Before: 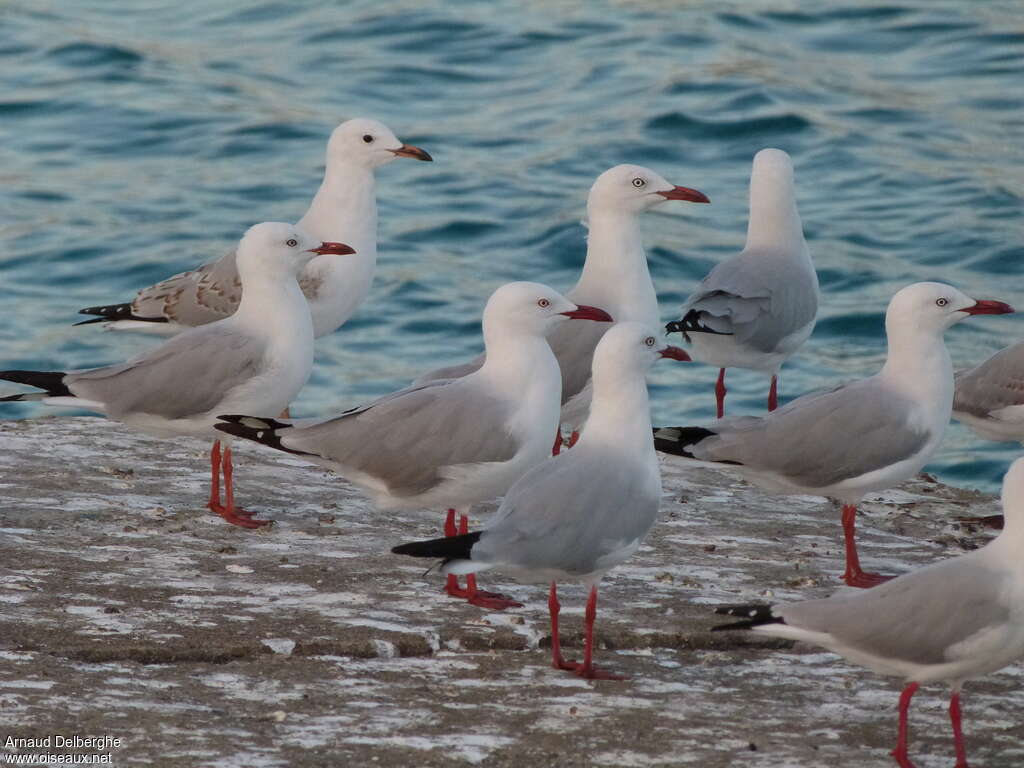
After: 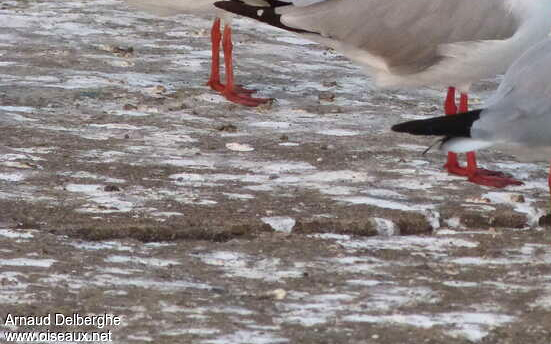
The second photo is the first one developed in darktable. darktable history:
exposure: black level correction 0, exposure 0.682 EV, compensate highlight preservation false
crop and rotate: top 54.994%, right 46.106%, bottom 0.194%
